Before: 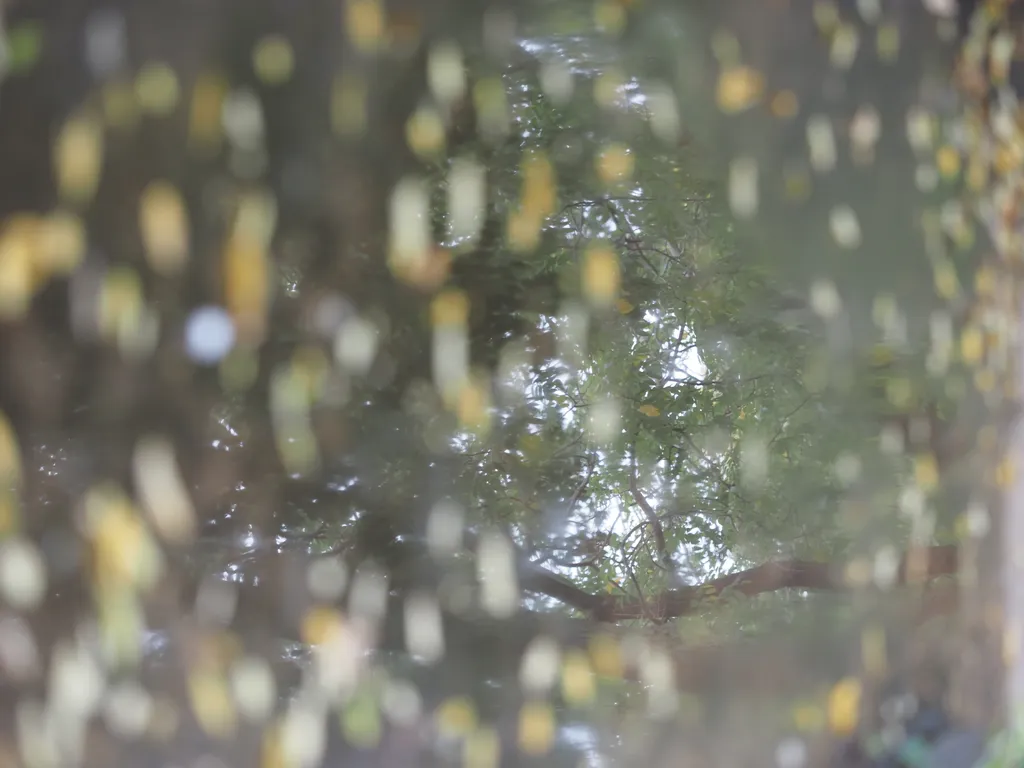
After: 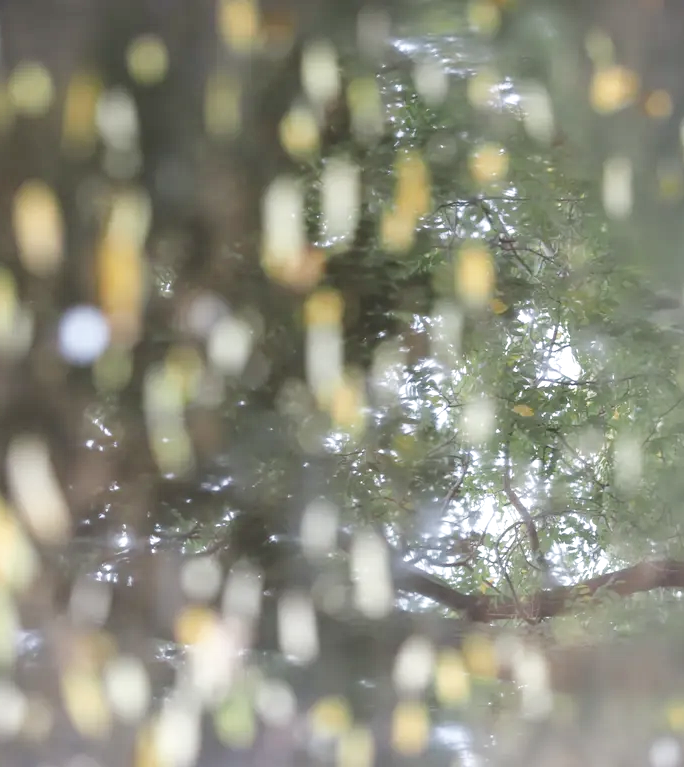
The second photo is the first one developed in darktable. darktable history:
local contrast: detail 130%
crop and rotate: left 12.357%, right 20.846%
tone curve: curves: ch0 [(0, 0) (0.004, 0.001) (0.133, 0.112) (0.325, 0.362) (0.832, 0.893) (1, 1)], preserve colors none
